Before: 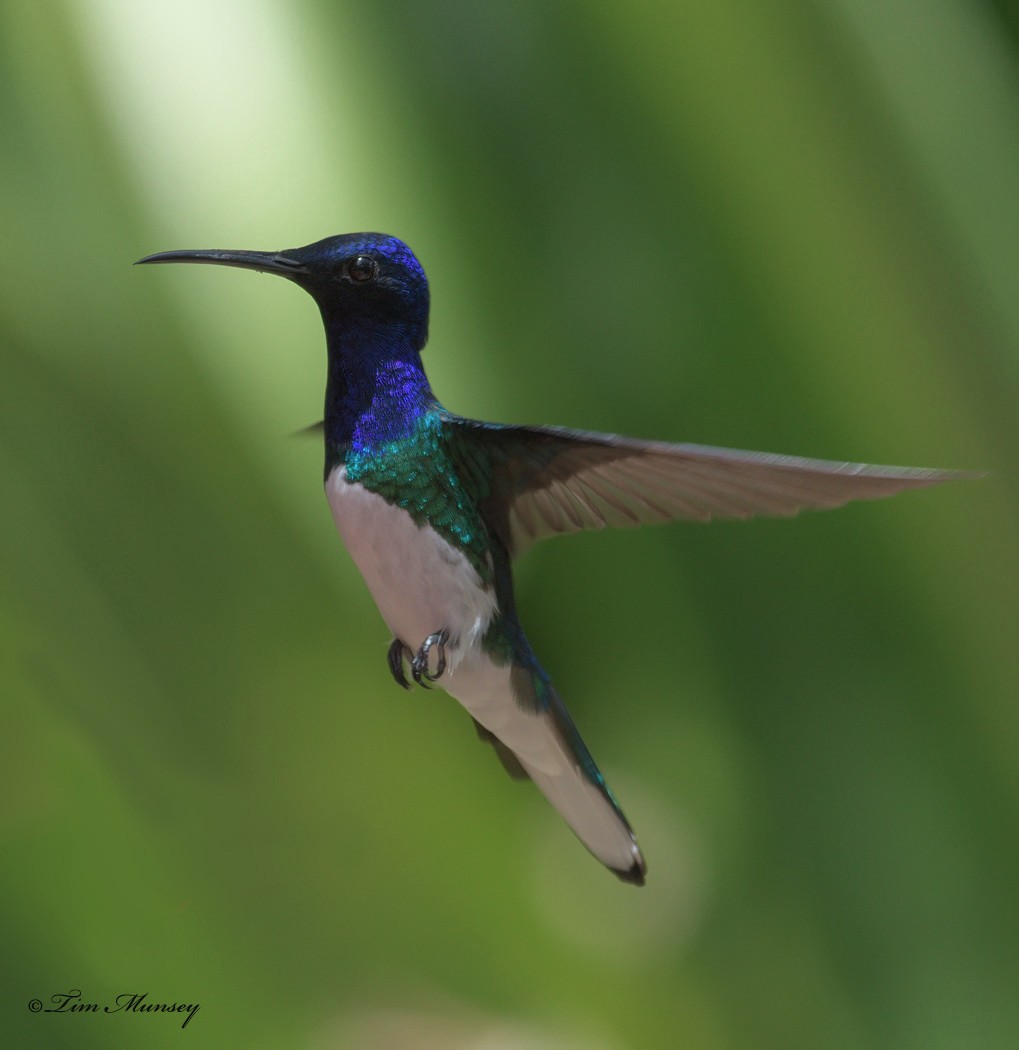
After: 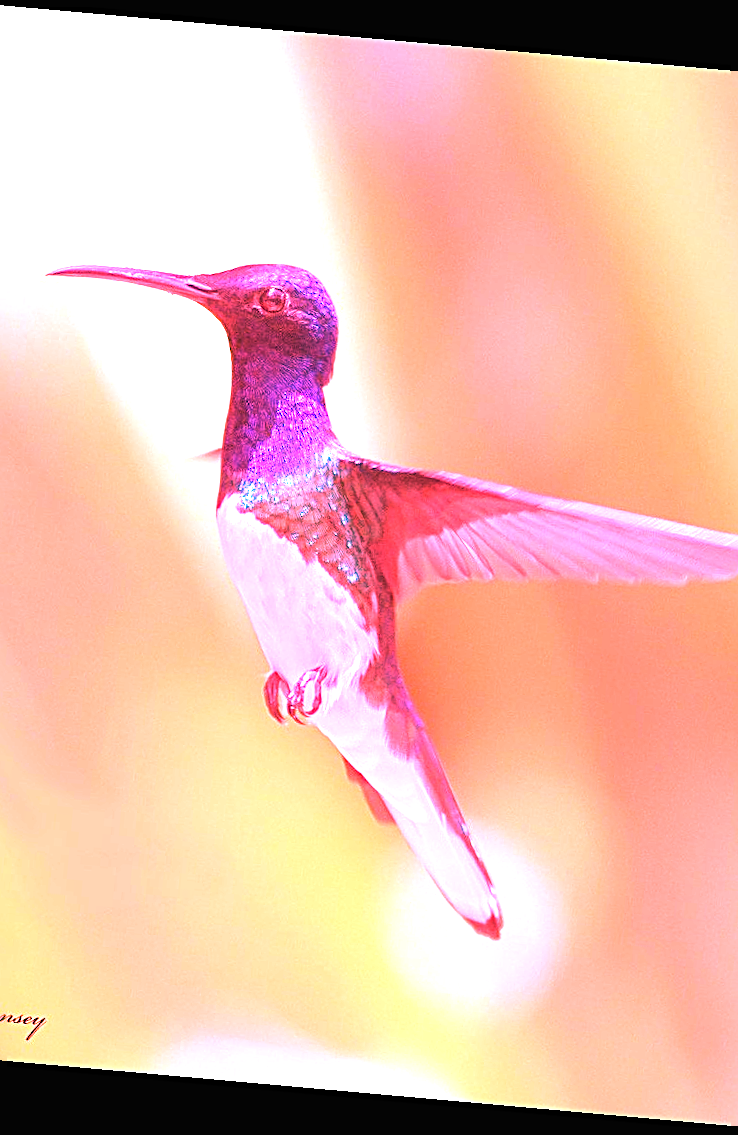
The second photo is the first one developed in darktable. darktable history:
sharpen: radius 2.529, amount 0.323
exposure: black level correction 0, exposure 1.2 EV, compensate exposure bias true, compensate highlight preservation false
white balance: red 4.26, blue 1.802
crop and rotate: left 14.292%, right 19.041%
rotate and perspective: rotation 5.12°, automatic cropping off
